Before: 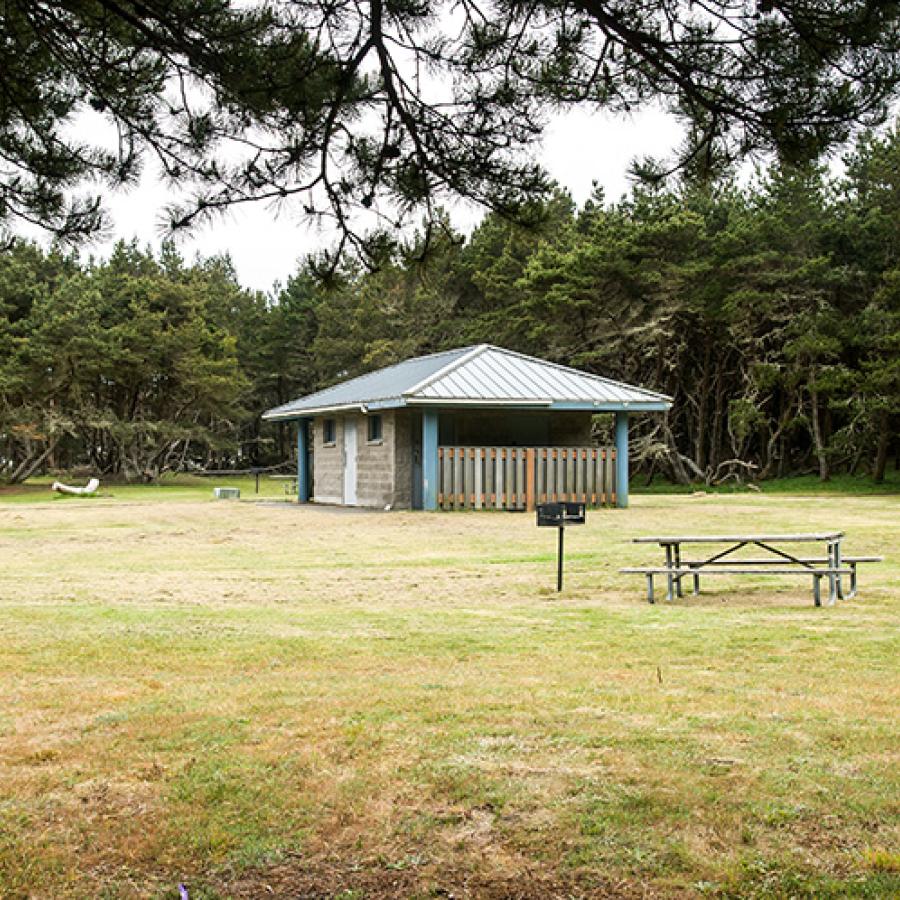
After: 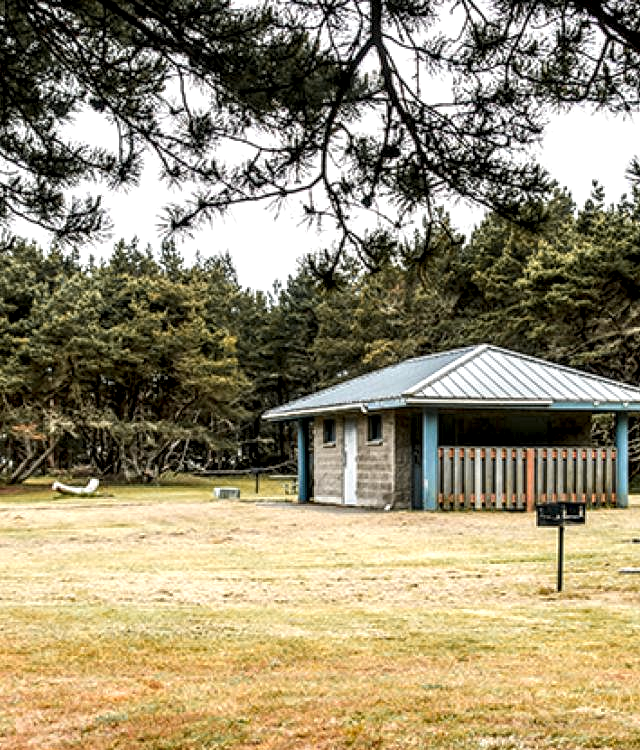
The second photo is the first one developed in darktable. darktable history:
local contrast: highlights 19%, detail 186%
crop: right 28.885%, bottom 16.626%
color zones: curves: ch1 [(0.263, 0.53) (0.376, 0.287) (0.487, 0.512) (0.748, 0.547) (1, 0.513)]; ch2 [(0.262, 0.45) (0.751, 0.477)], mix 31.98%
